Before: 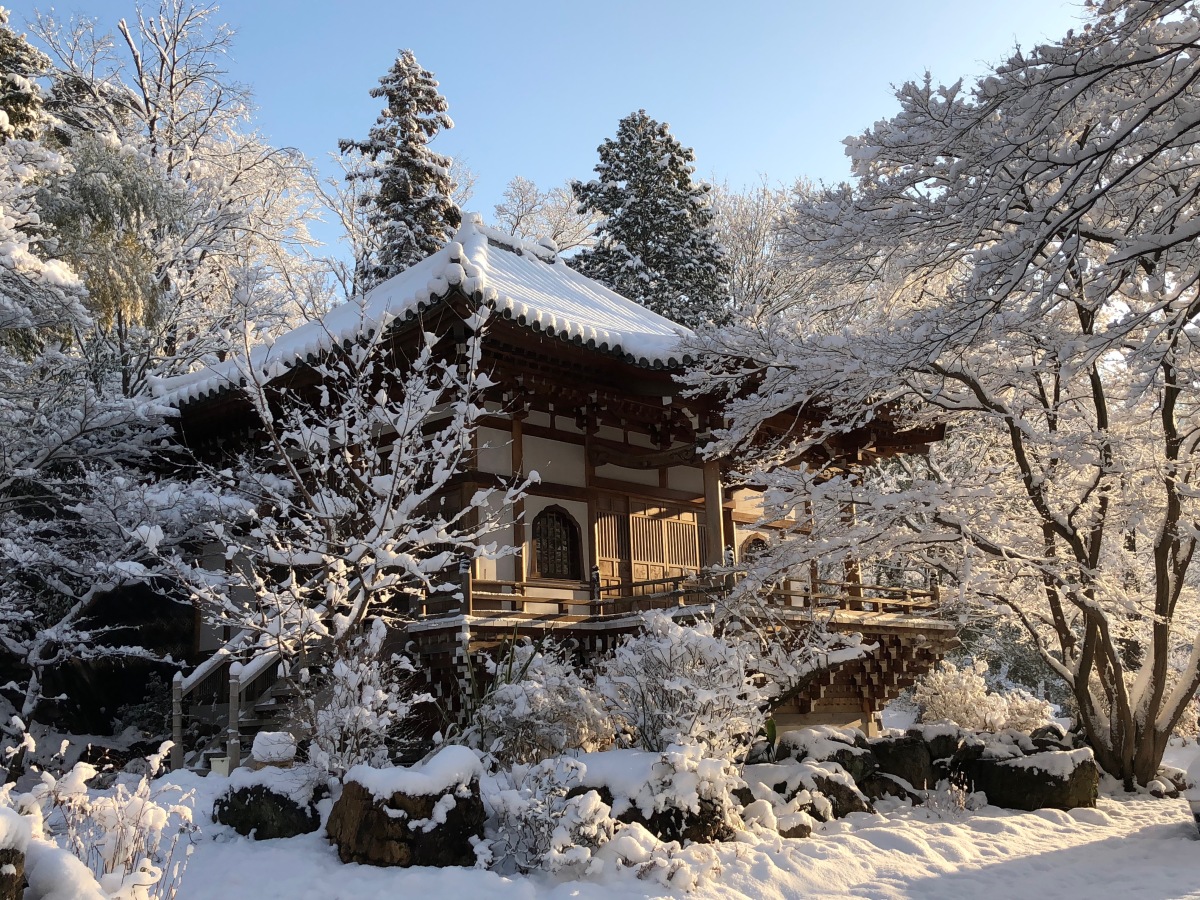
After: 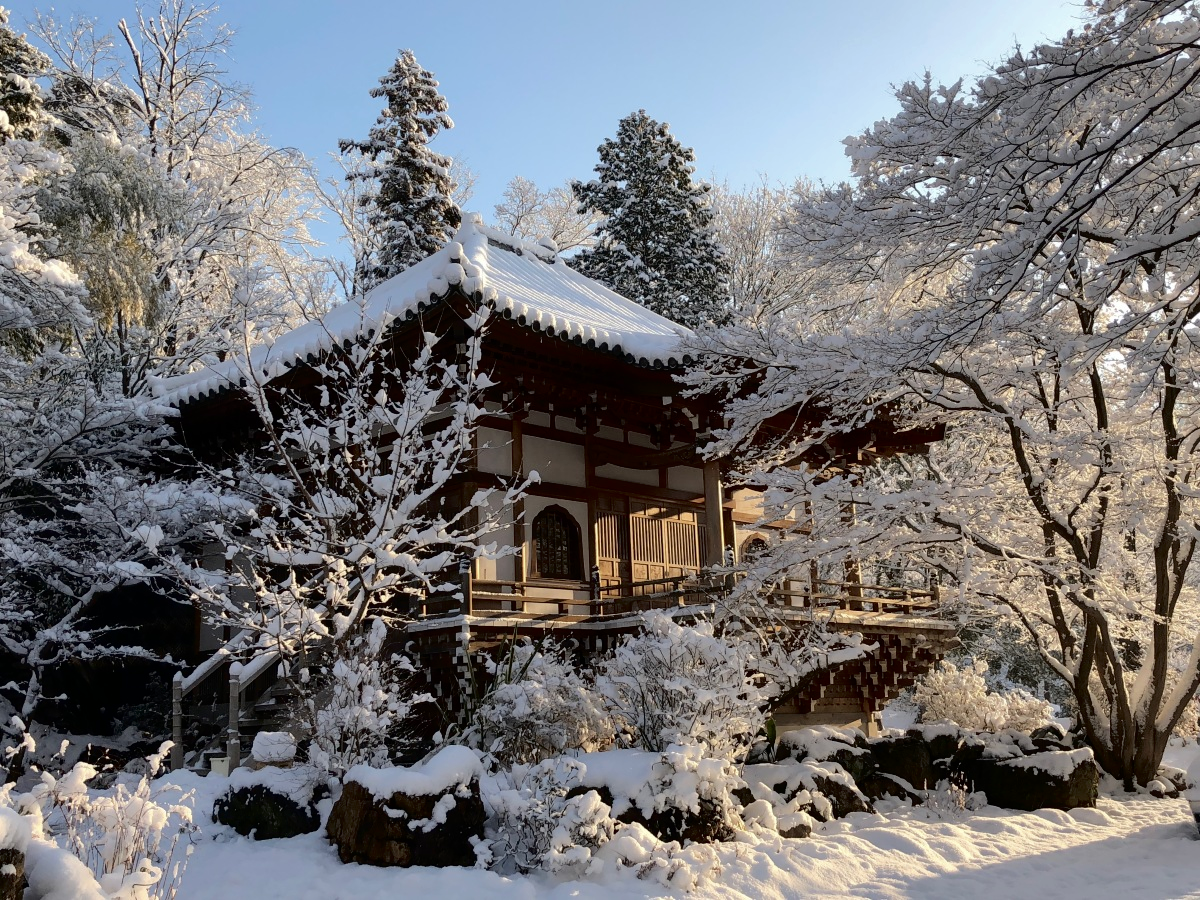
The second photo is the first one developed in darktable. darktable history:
tone curve: curves: ch0 [(0, 0) (0.003, 0.001) (0.011, 0.002) (0.025, 0.007) (0.044, 0.015) (0.069, 0.022) (0.1, 0.03) (0.136, 0.056) (0.177, 0.115) (0.224, 0.177) (0.277, 0.244) (0.335, 0.322) (0.399, 0.398) (0.468, 0.471) (0.543, 0.545) (0.623, 0.614) (0.709, 0.685) (0.801, 0.765) (0.898, 0.867) (1, 1)], color space Lab, independent channels, preserve colors none
